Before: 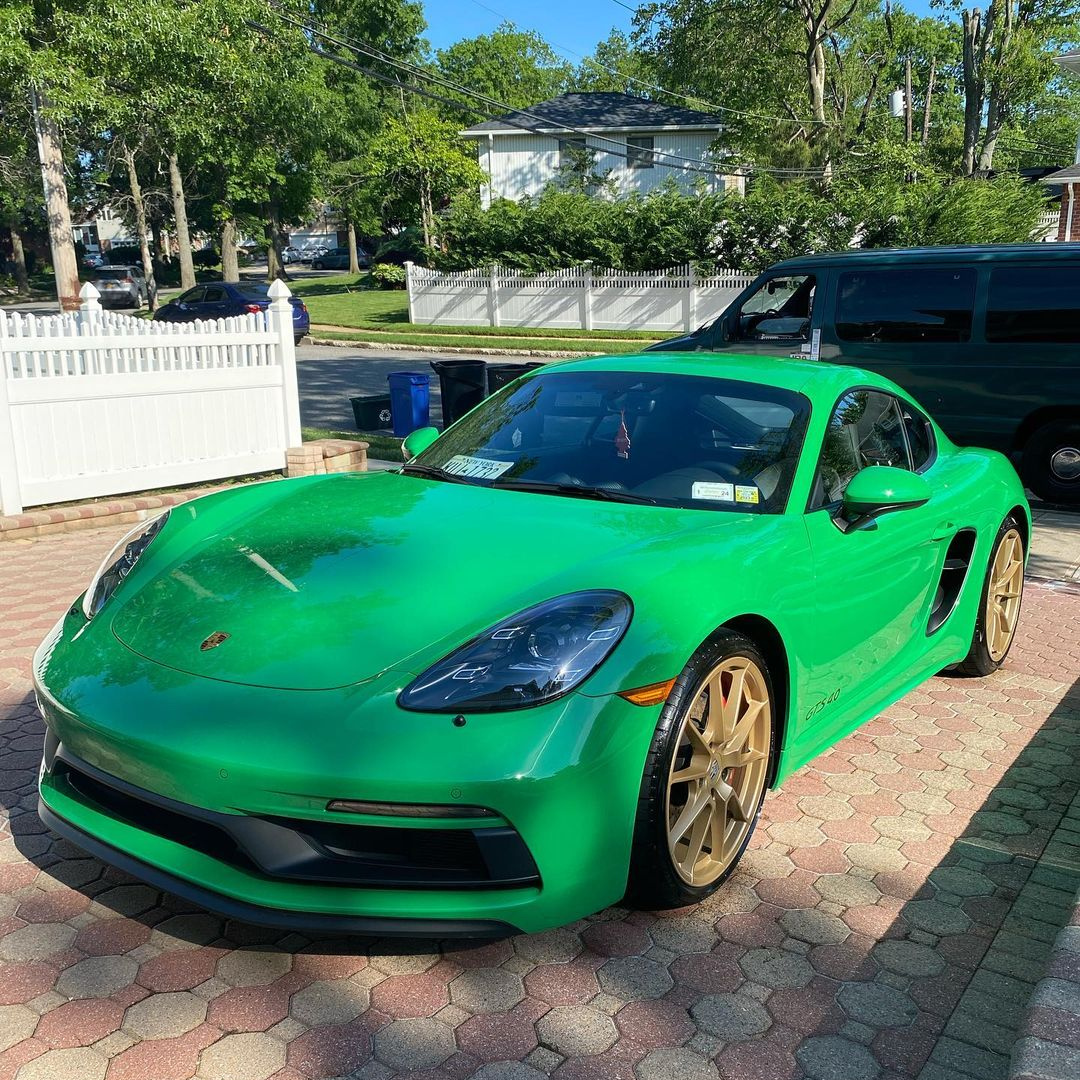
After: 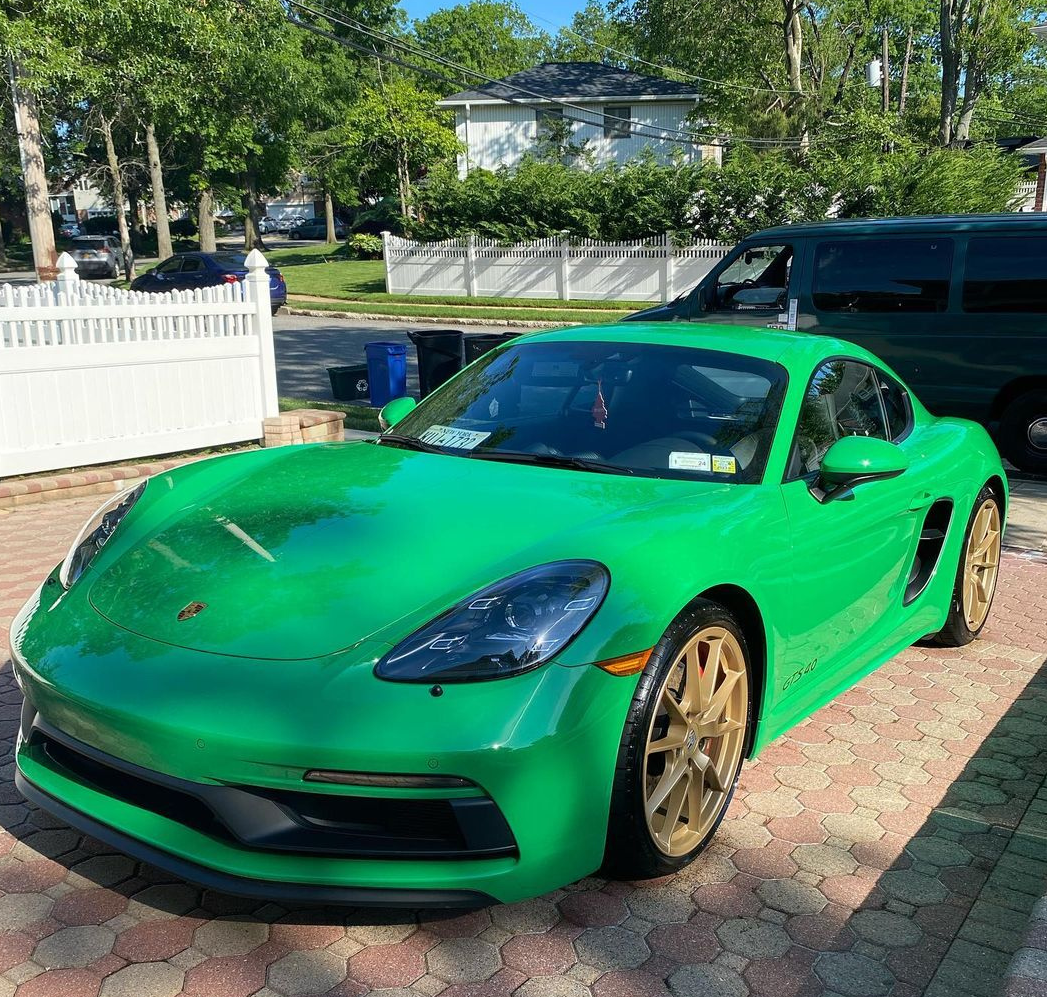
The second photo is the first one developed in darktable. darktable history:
crop: left 2.182%, top 2.781%, right 0.837%, bottom 4.872%
